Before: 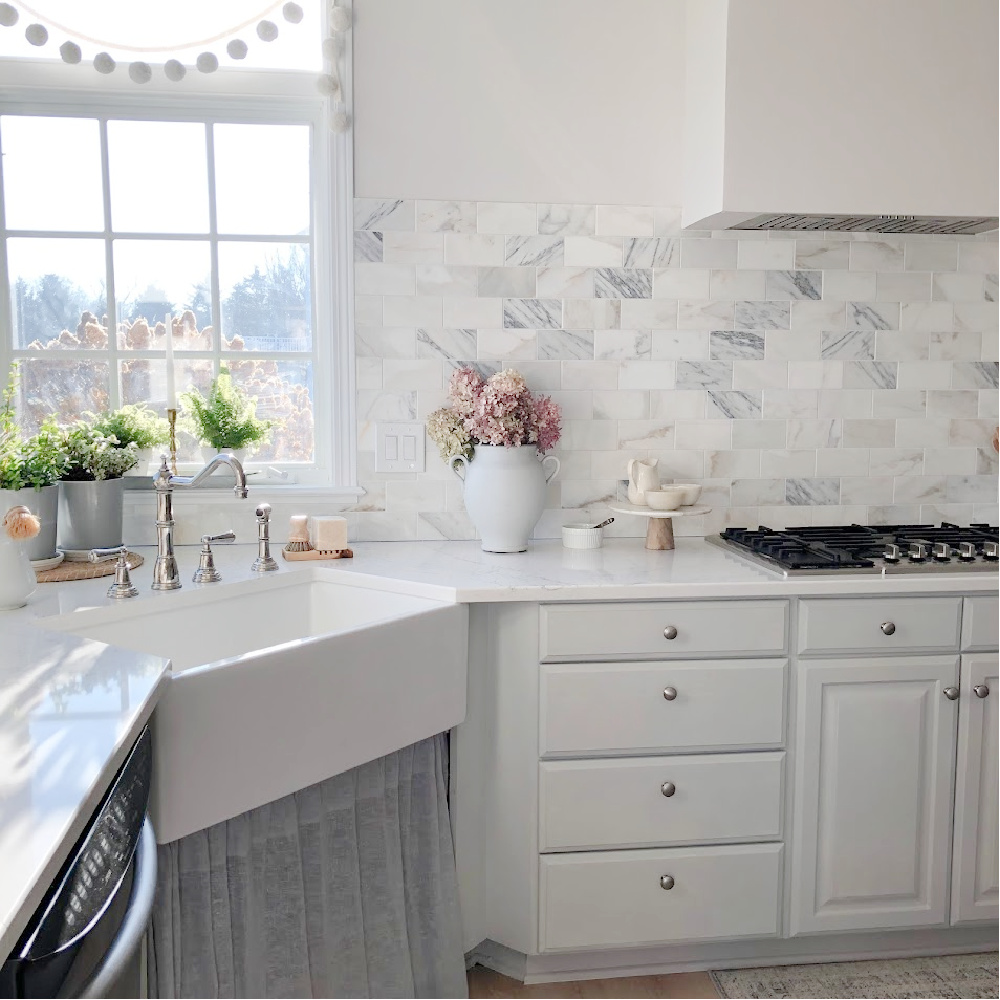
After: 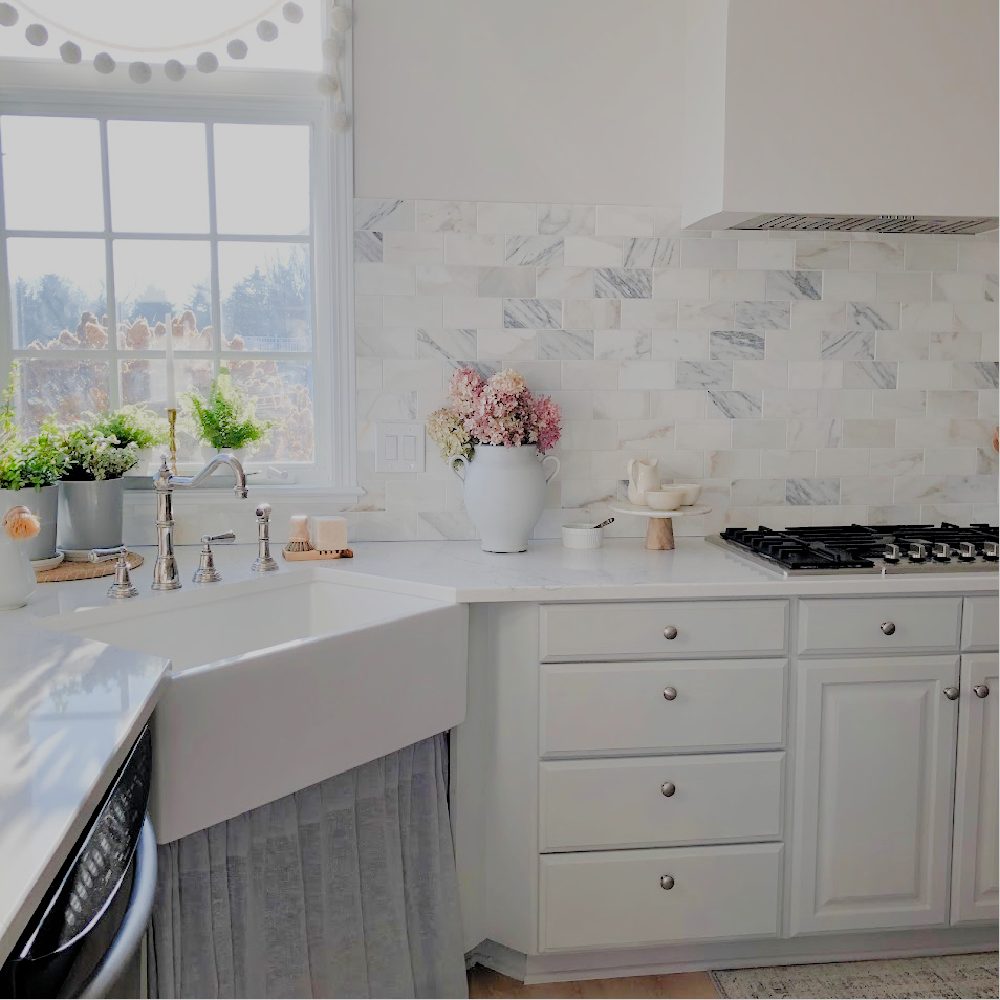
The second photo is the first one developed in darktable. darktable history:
tone equalizer: on, module defaults
filmic rgb: black relative exposure -4.4 EV, white relative exposure 5 EV, threshold 3 EV, hardness 2.23, latitude 40.06%, contrast 1.15, highlights saturation mix 10%, shadows ↔ highlights balance 1.04%, preserve chrominance RGB euclidean norm (legacy), color science v4 (2020), enable highlight reconstruction true
